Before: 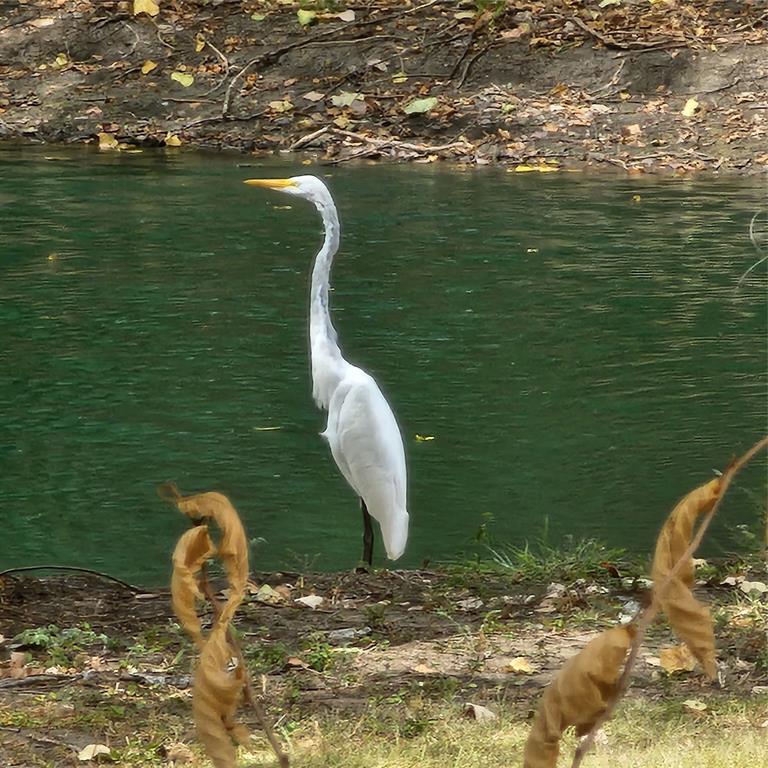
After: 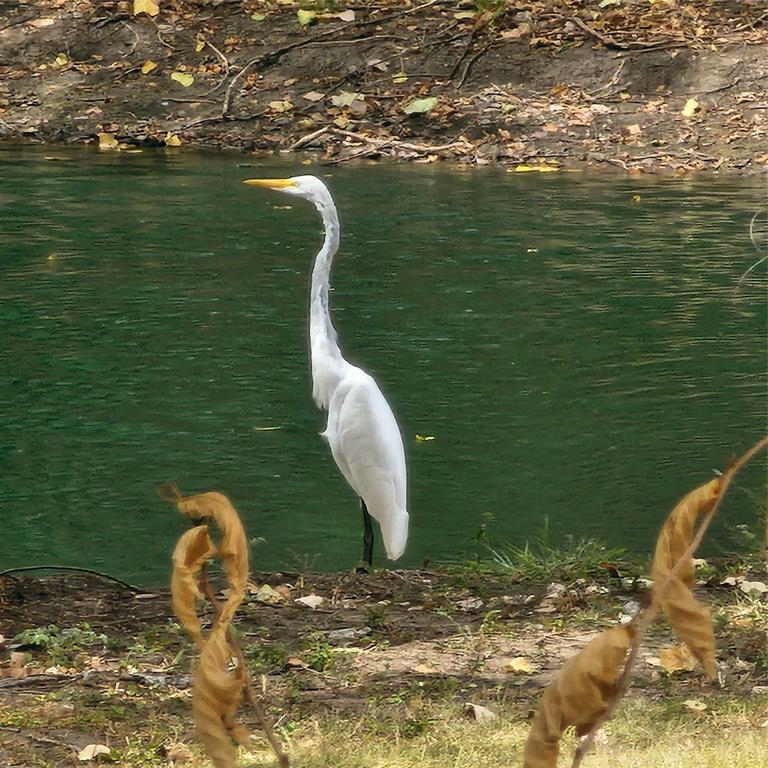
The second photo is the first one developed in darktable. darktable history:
color balance: lift [1, 0.998, 1.001, 1.002], gamma [1, 1.02, 1, 0.98], gain [1, 1.02, 1.003, 0.98]
